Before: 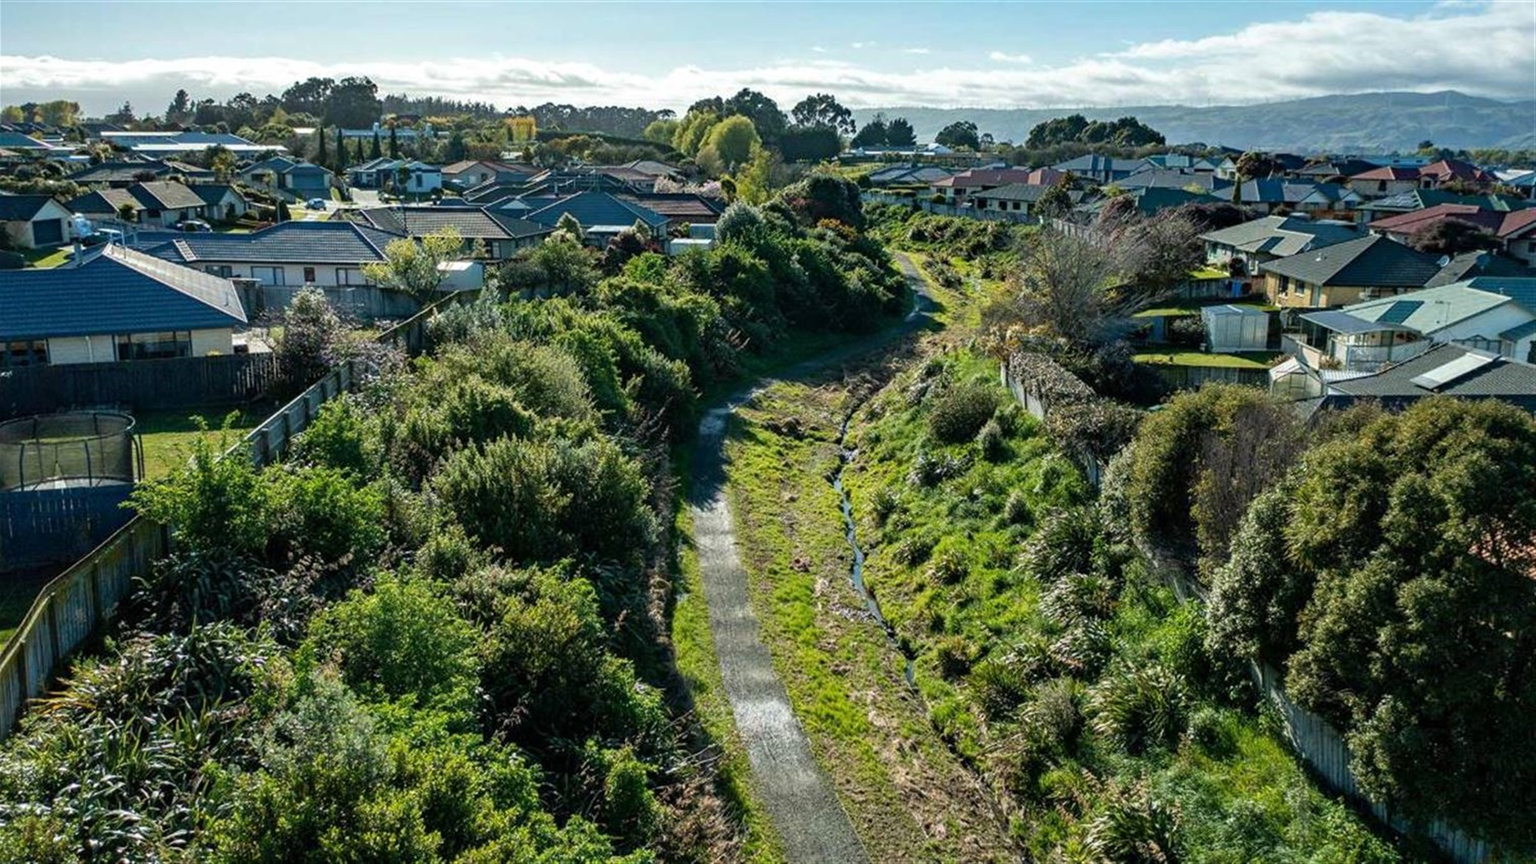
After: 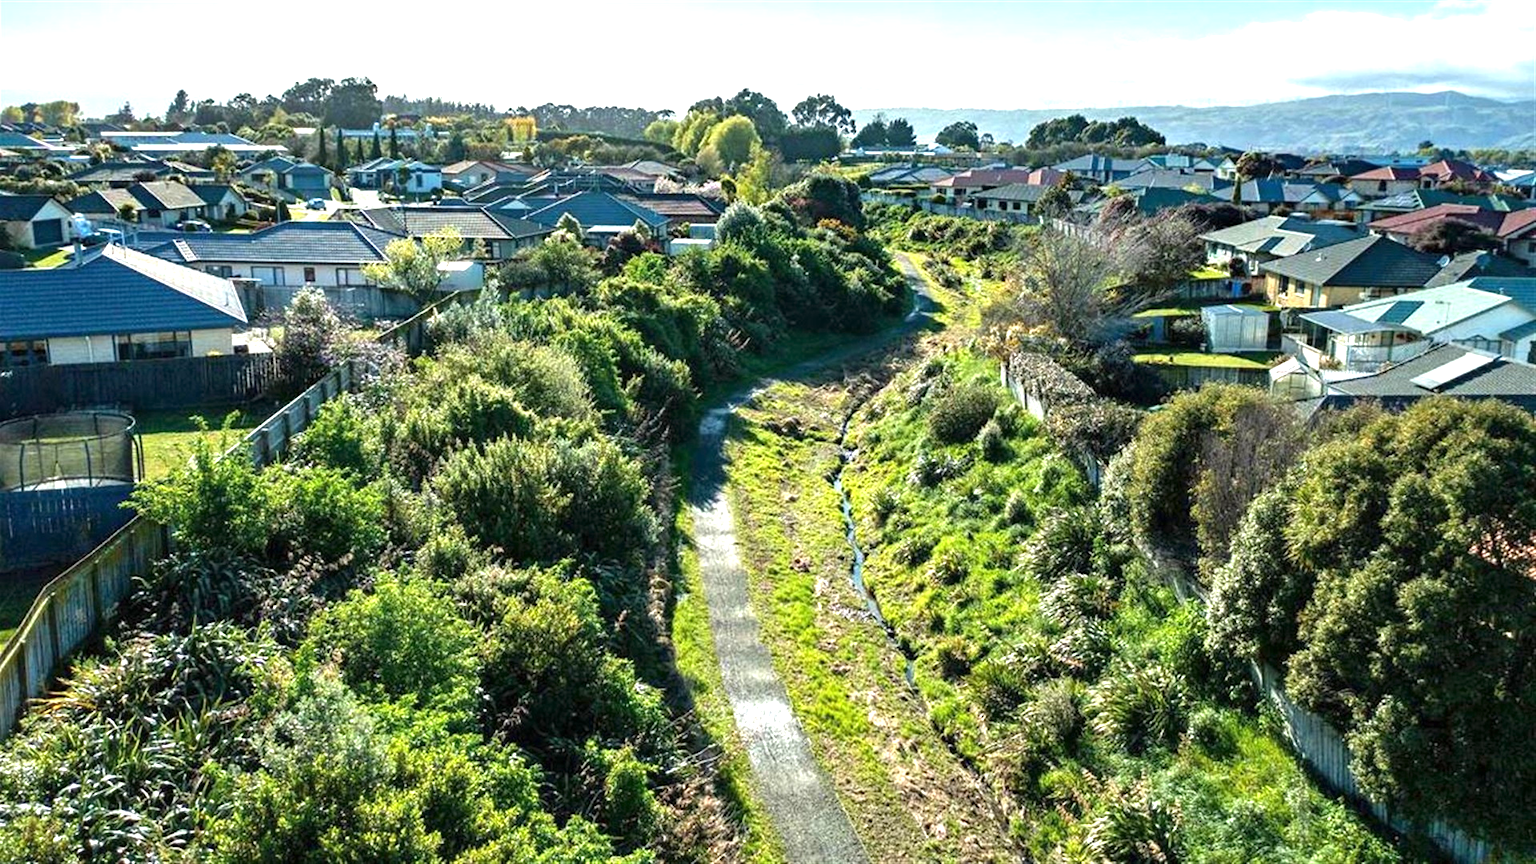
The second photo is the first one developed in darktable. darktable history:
exposure: exposure 1.091 EV, compensate highlight preservation false
